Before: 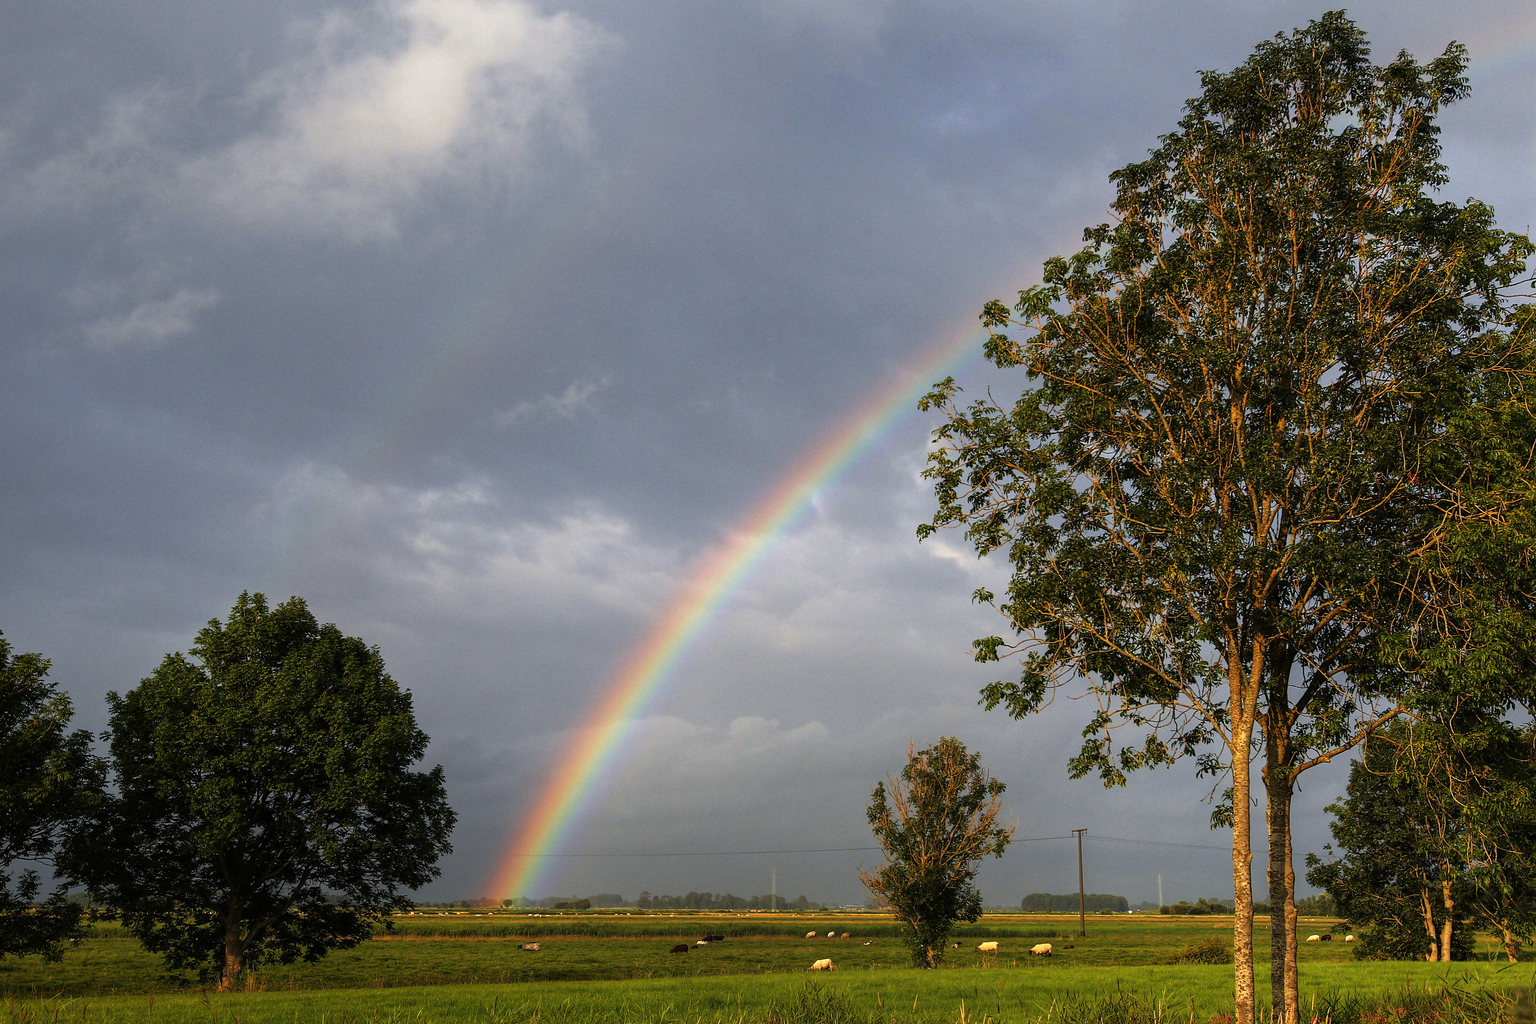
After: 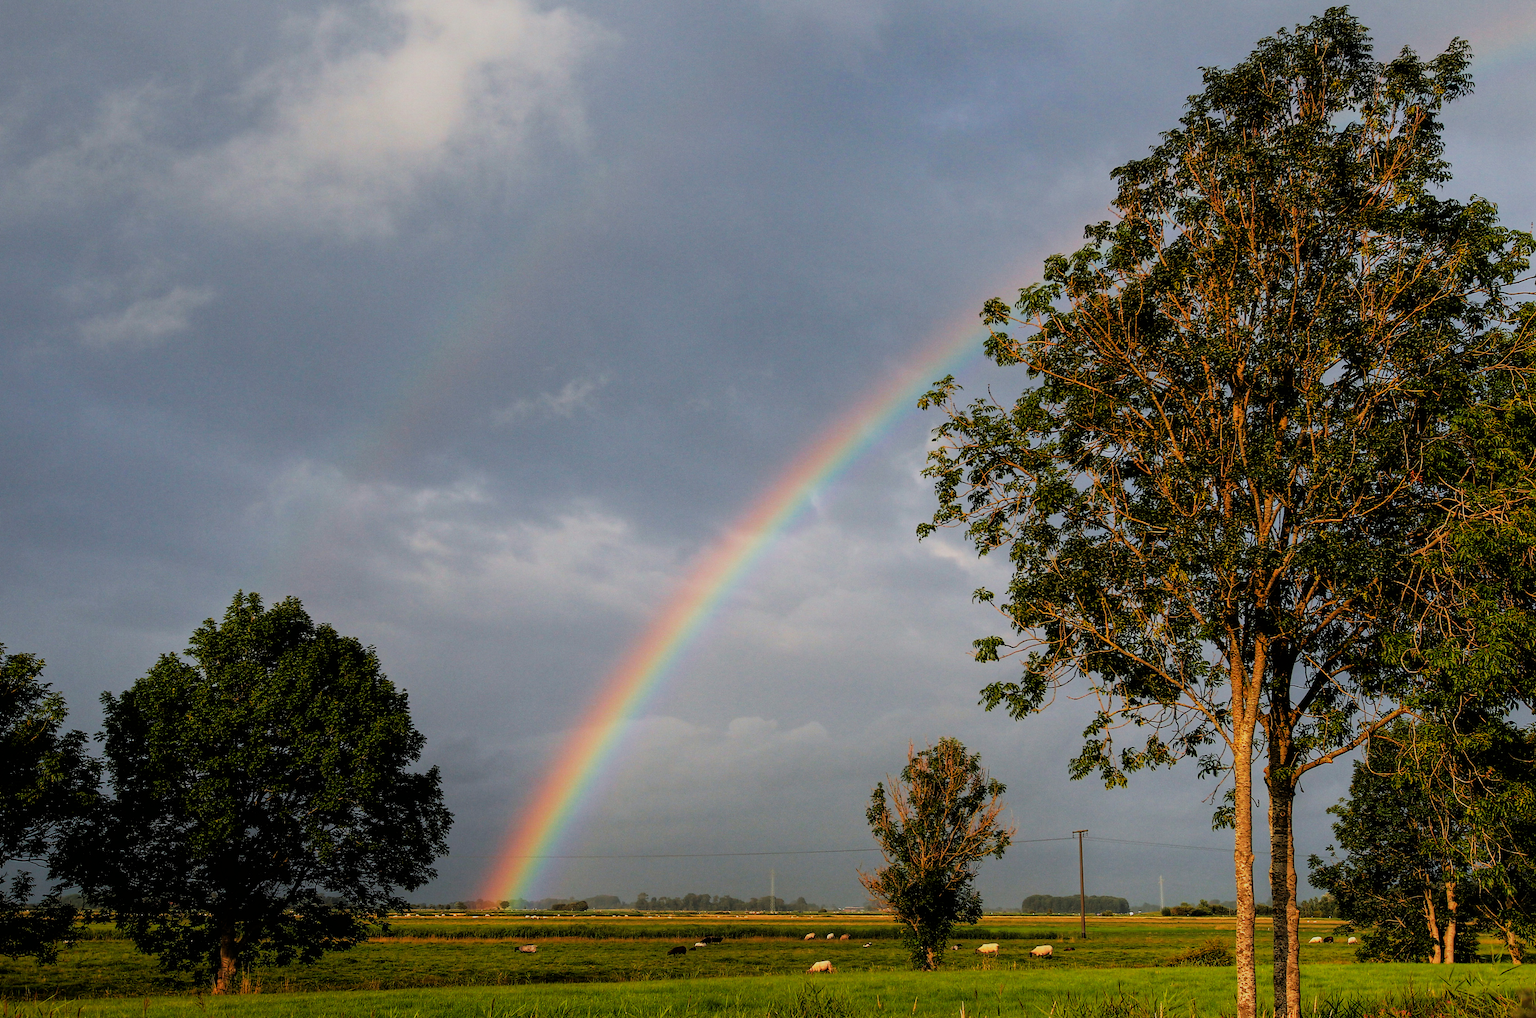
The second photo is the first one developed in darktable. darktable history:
crop: left 0.443%, top 0.469%, right 0.213%, bottom 0.732%
filmic rgb: black relative exposure -7.75 EV, white relative exposure 4.42 EV, hardness 3.76, latitude 37.69%, contrast 0.97, highlights saturation mix 9.55%, shadows ↔ highlights balance 3.86%
